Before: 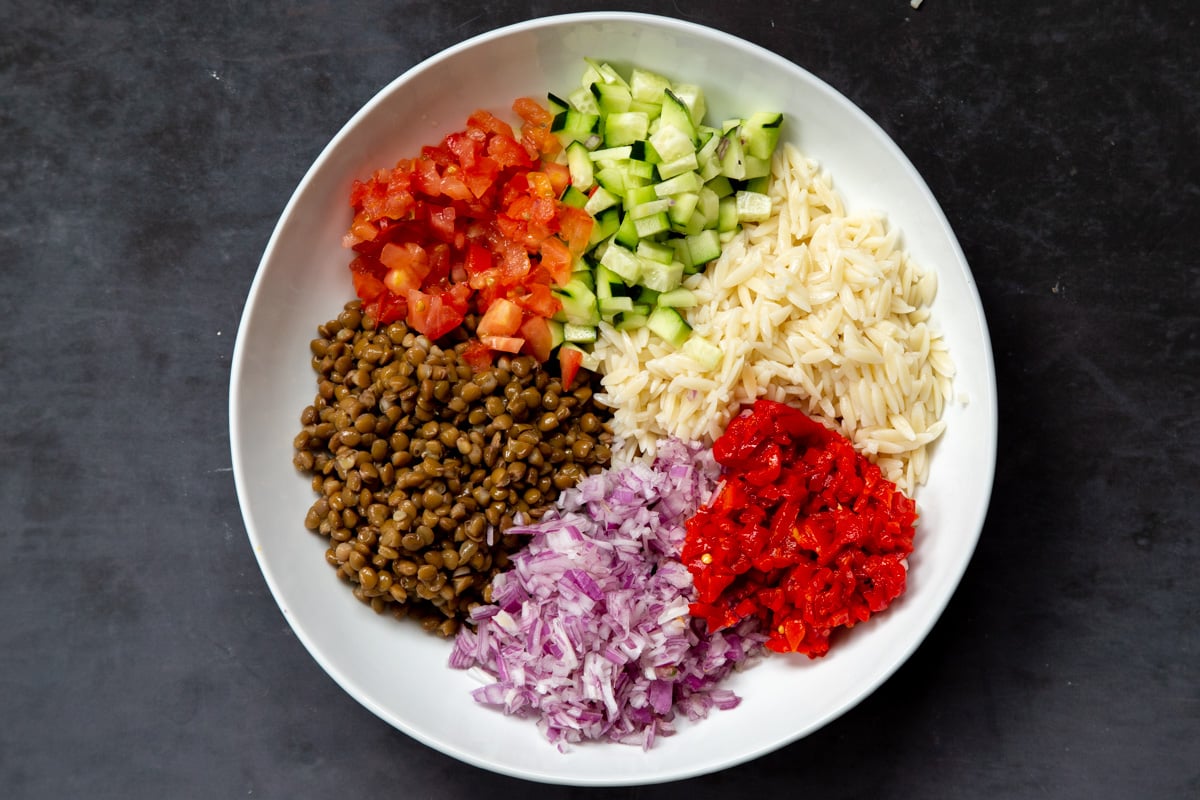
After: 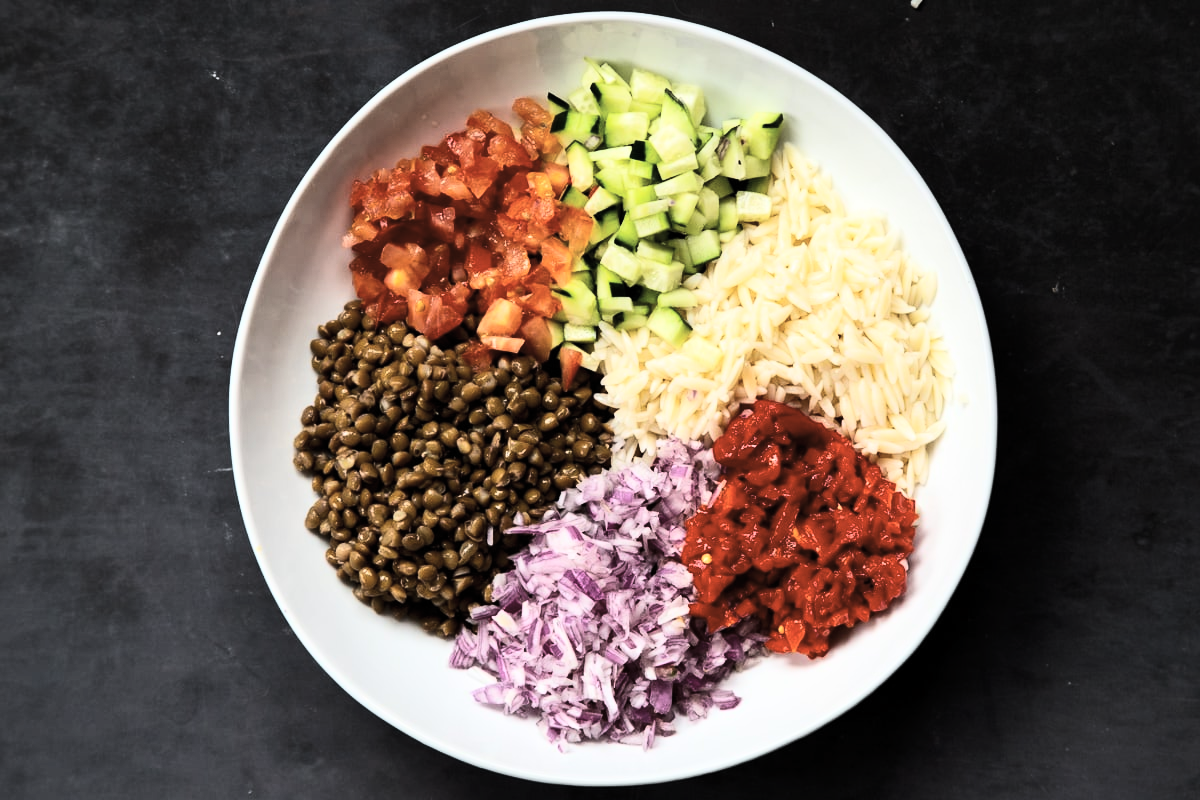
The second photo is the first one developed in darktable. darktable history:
contrast brightness saturation: contrast 0.386, brightness 0.515
levels: levels [0, 0.618, 1]
